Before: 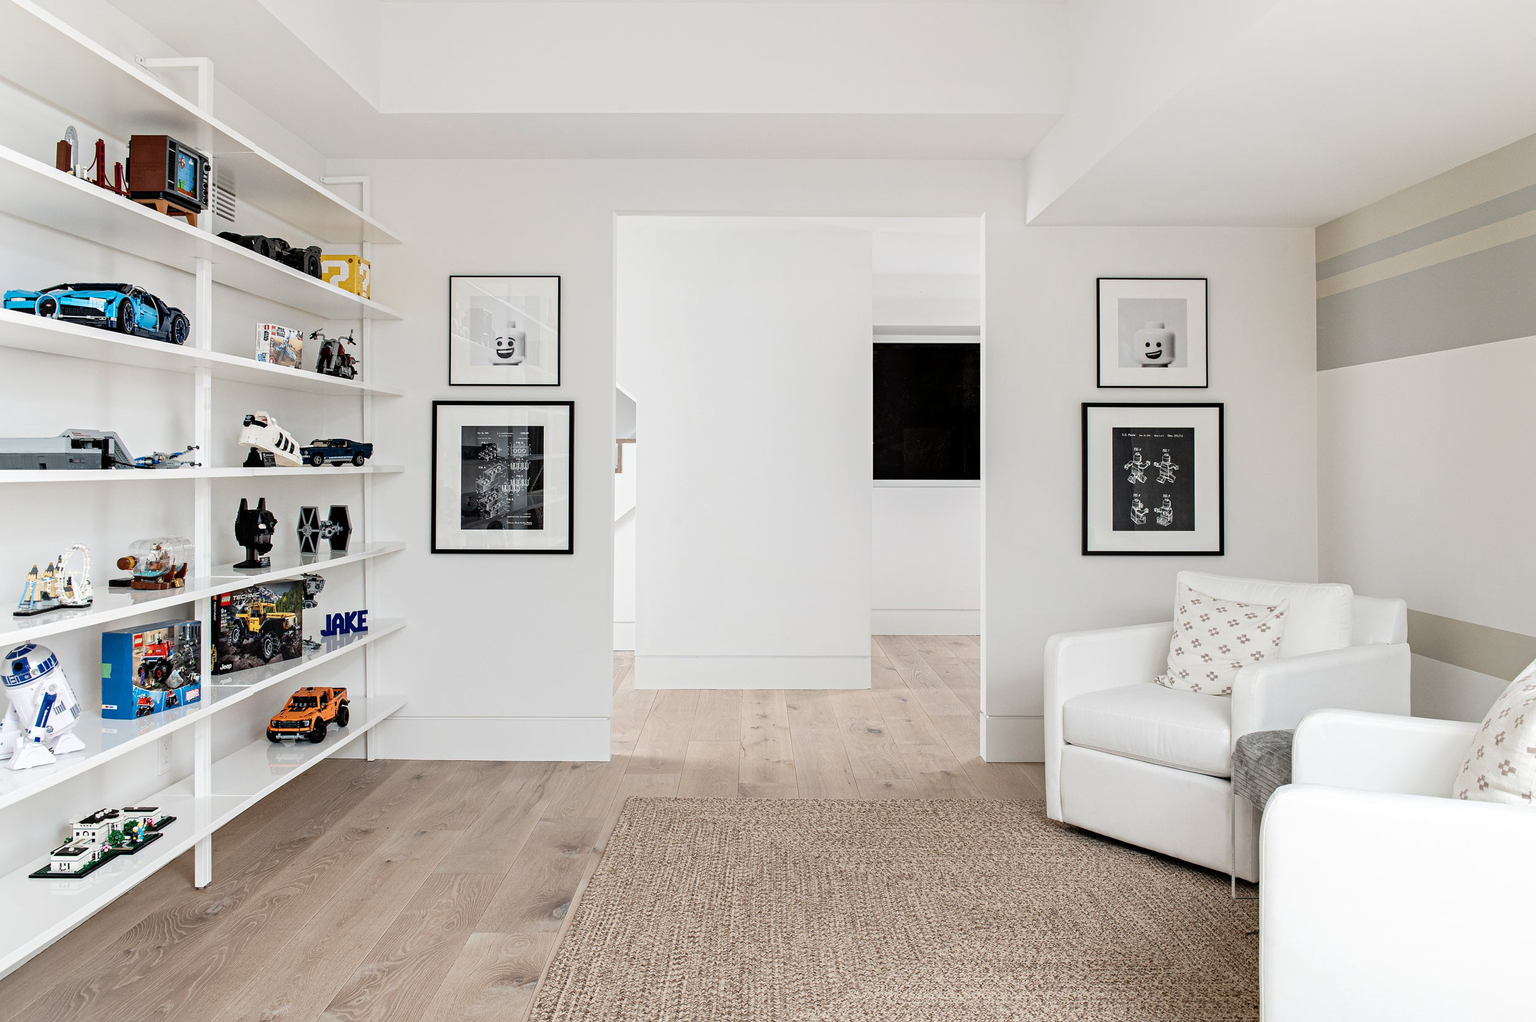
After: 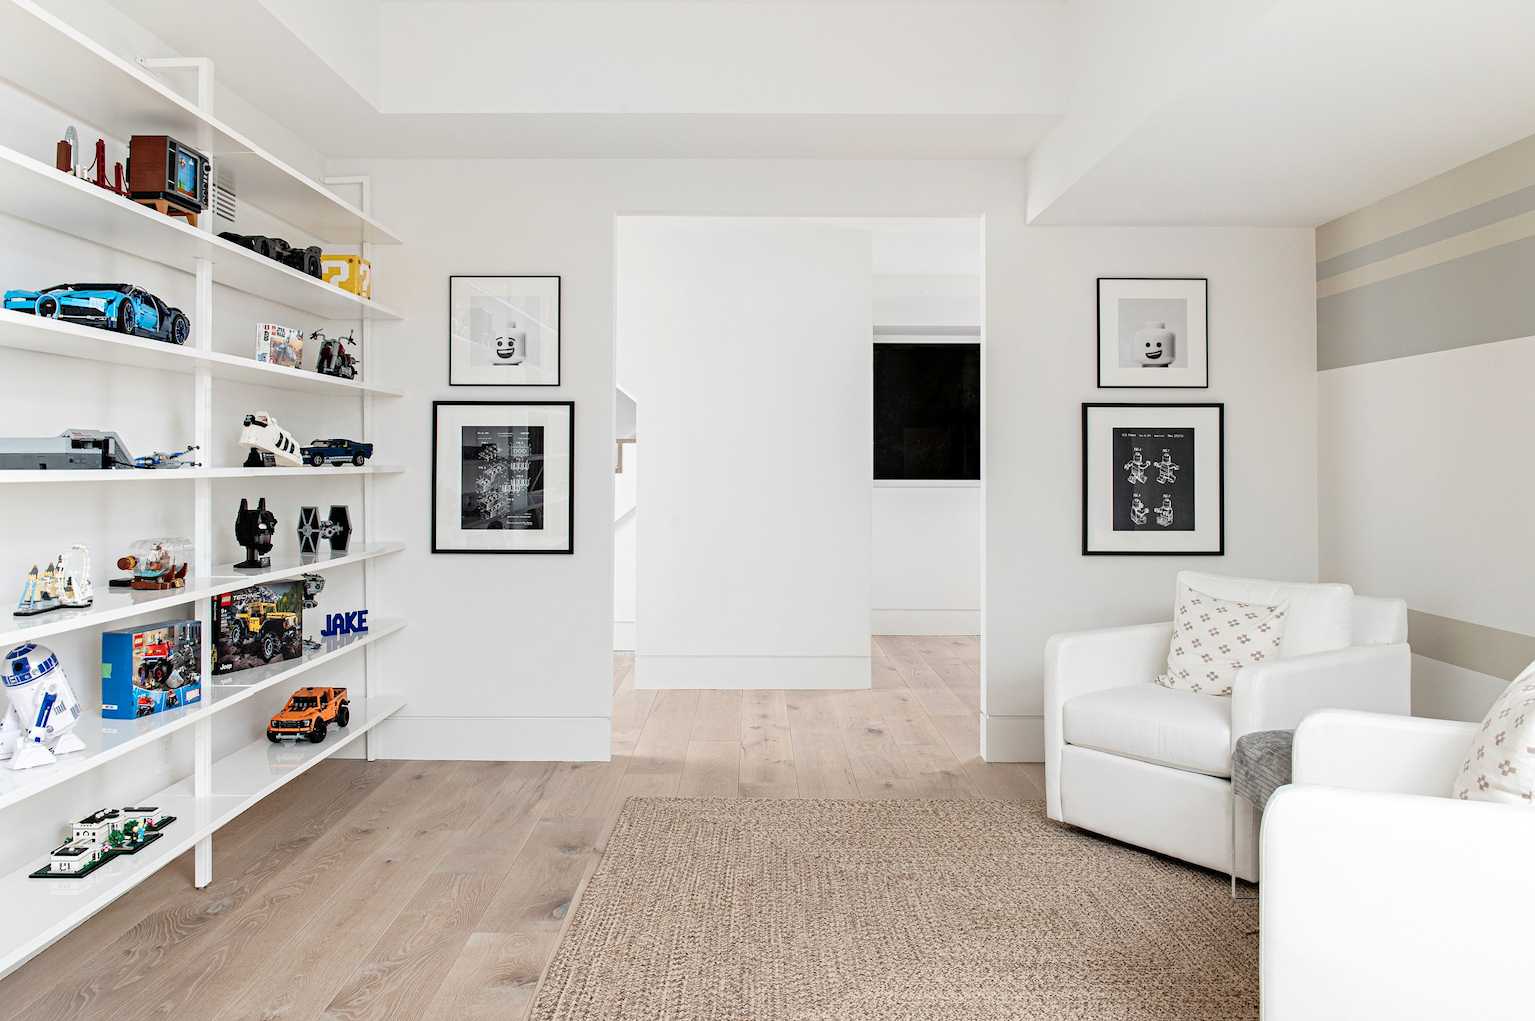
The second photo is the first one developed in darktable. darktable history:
levels: white 99.98%, levels [0, 0.478, 1]
